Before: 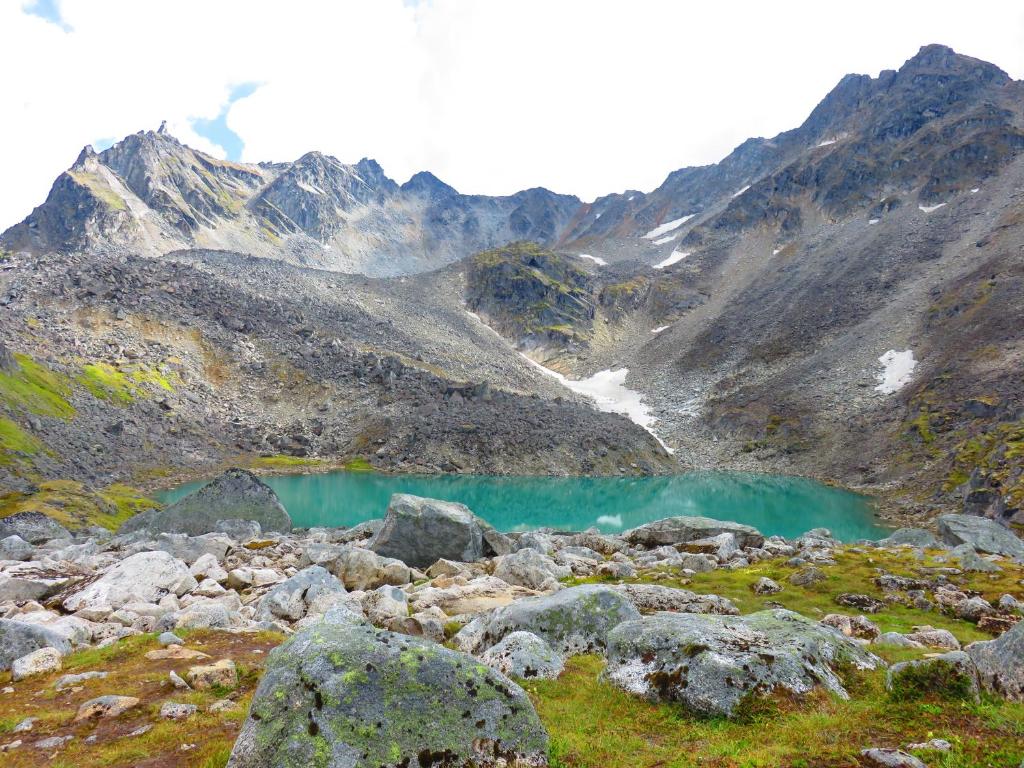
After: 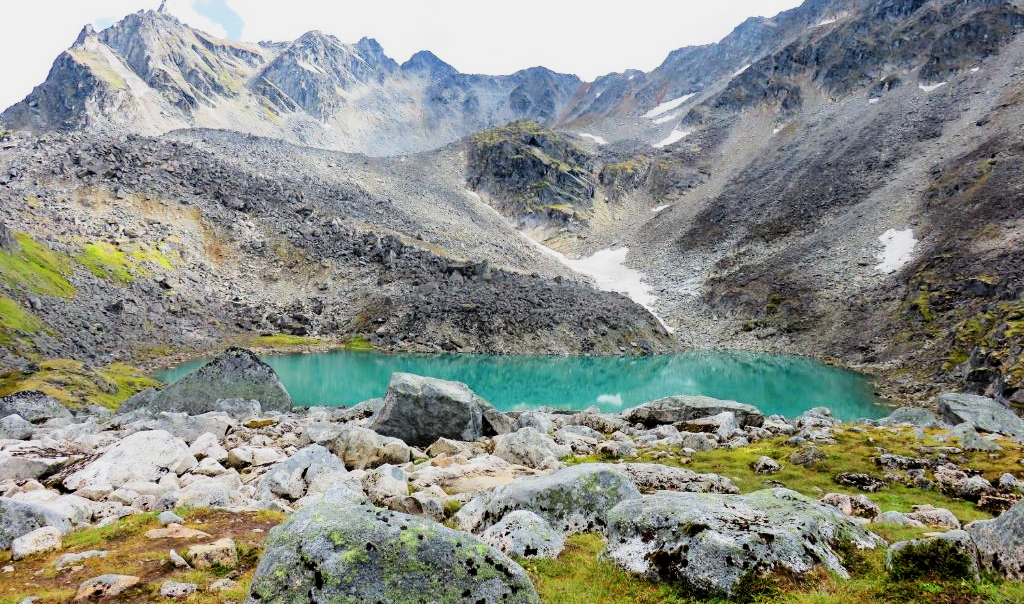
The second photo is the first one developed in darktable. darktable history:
tone equalizer: -8 EV -0.417 EV, -7 EV -0.389 EV, -6 EV -0.333 EV, -5 EV -0.222 EV, -3 EV 0.222 EV, -2 EV 0.333 EV, -1 EV 0.389 EV, +0 EV 0.417 EV, edges refinement/feathering 500, mask exposure compensation -1.57 EV, preserve details no
rotate and perspective: automatic cropping off
crop and rotate: top 15.774%, bottom 5.506%
filmic rgb: black relative exposure -5 EV, hardness 2.88, contrast 1.3, highlights saturation mix -30%
